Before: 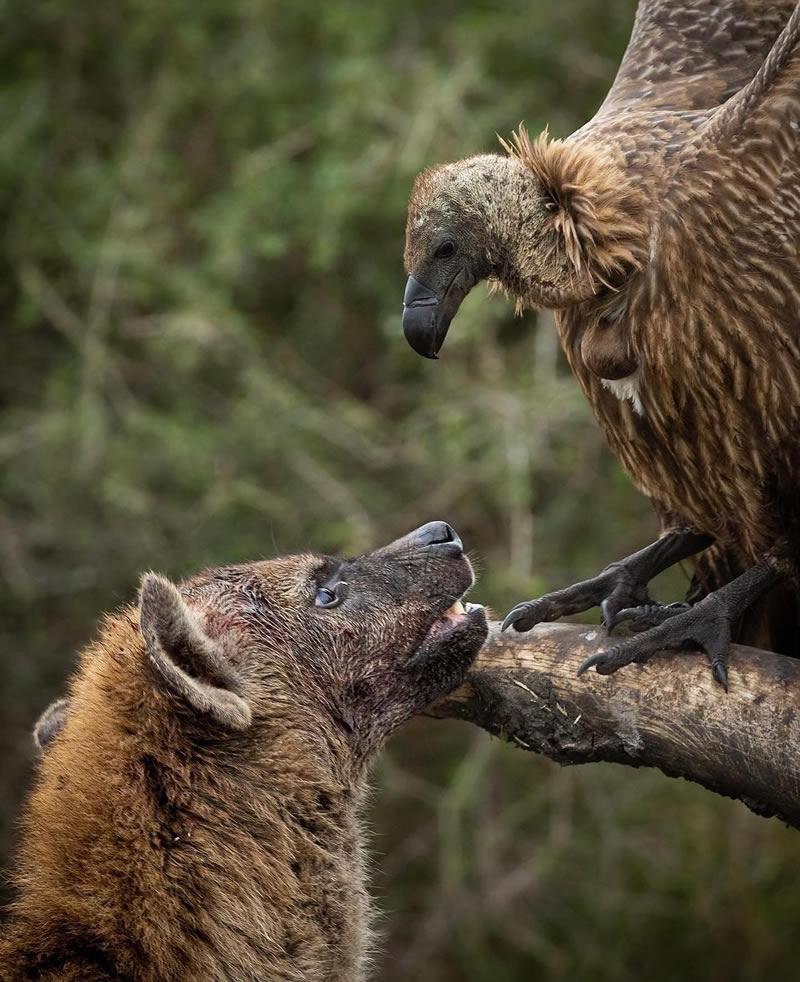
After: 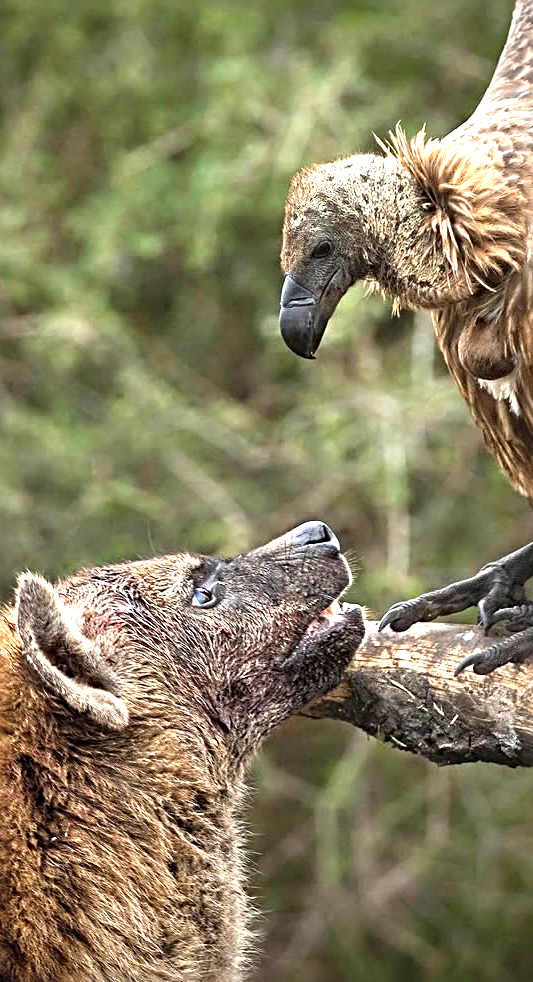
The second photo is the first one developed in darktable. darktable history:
crop and rotate: left 15.434%, right 17.927%
exposure: black level correction 0, exposure 1.288 EV, compensate exposure bias true, compensate highlight preservation false
sharpen: radius 3.97
